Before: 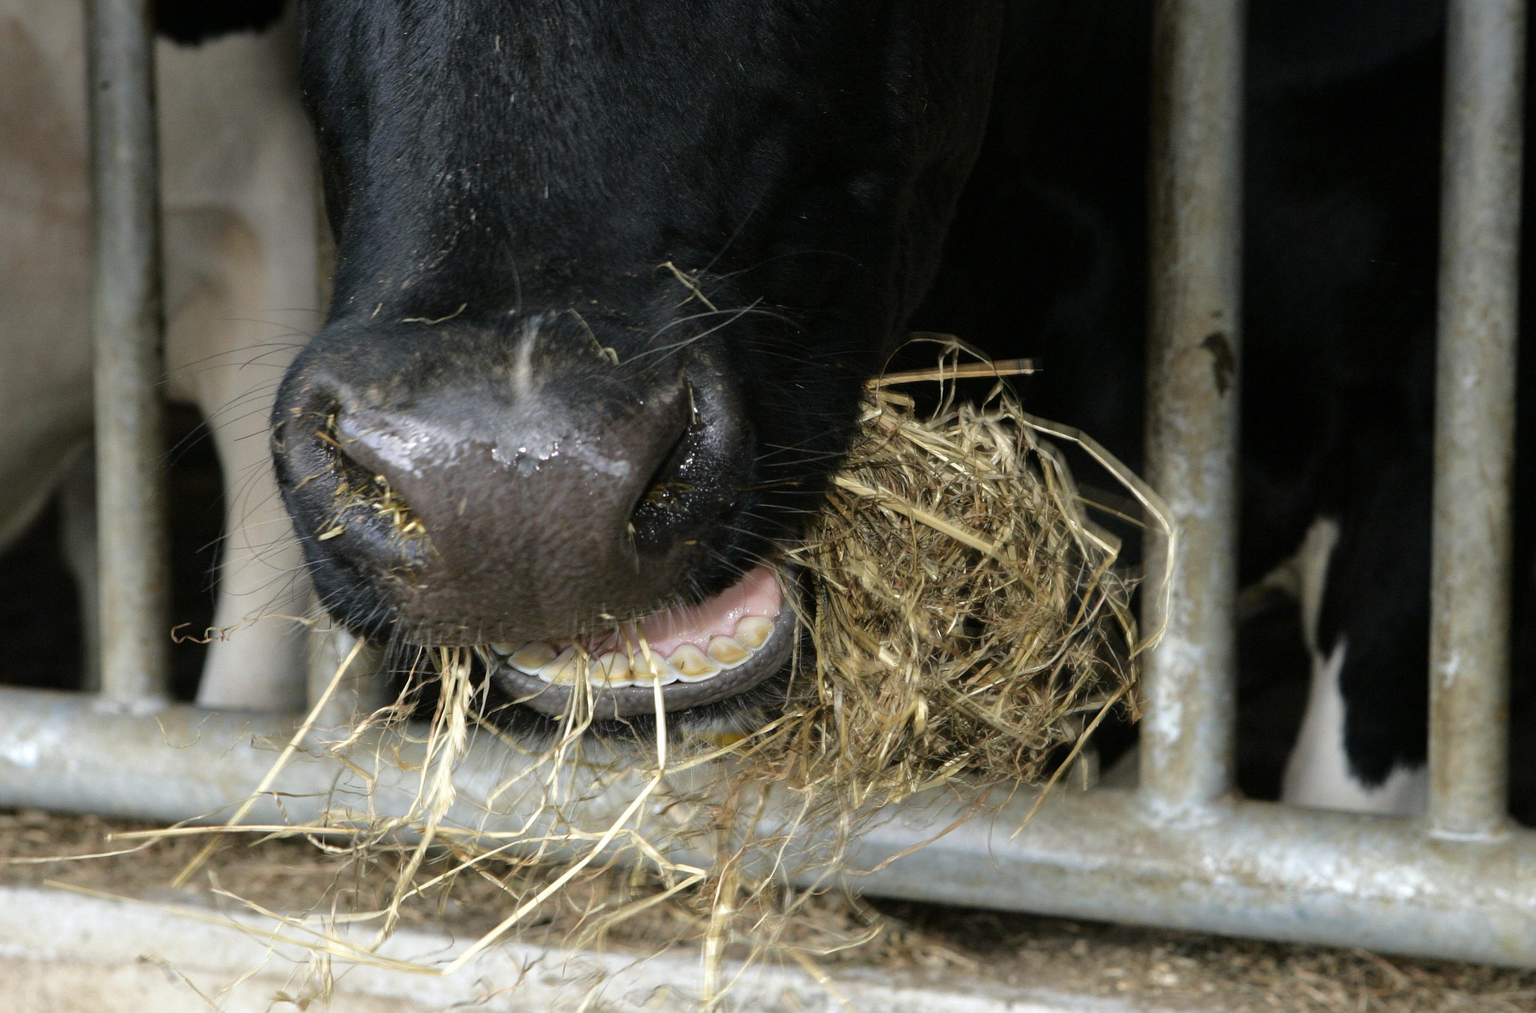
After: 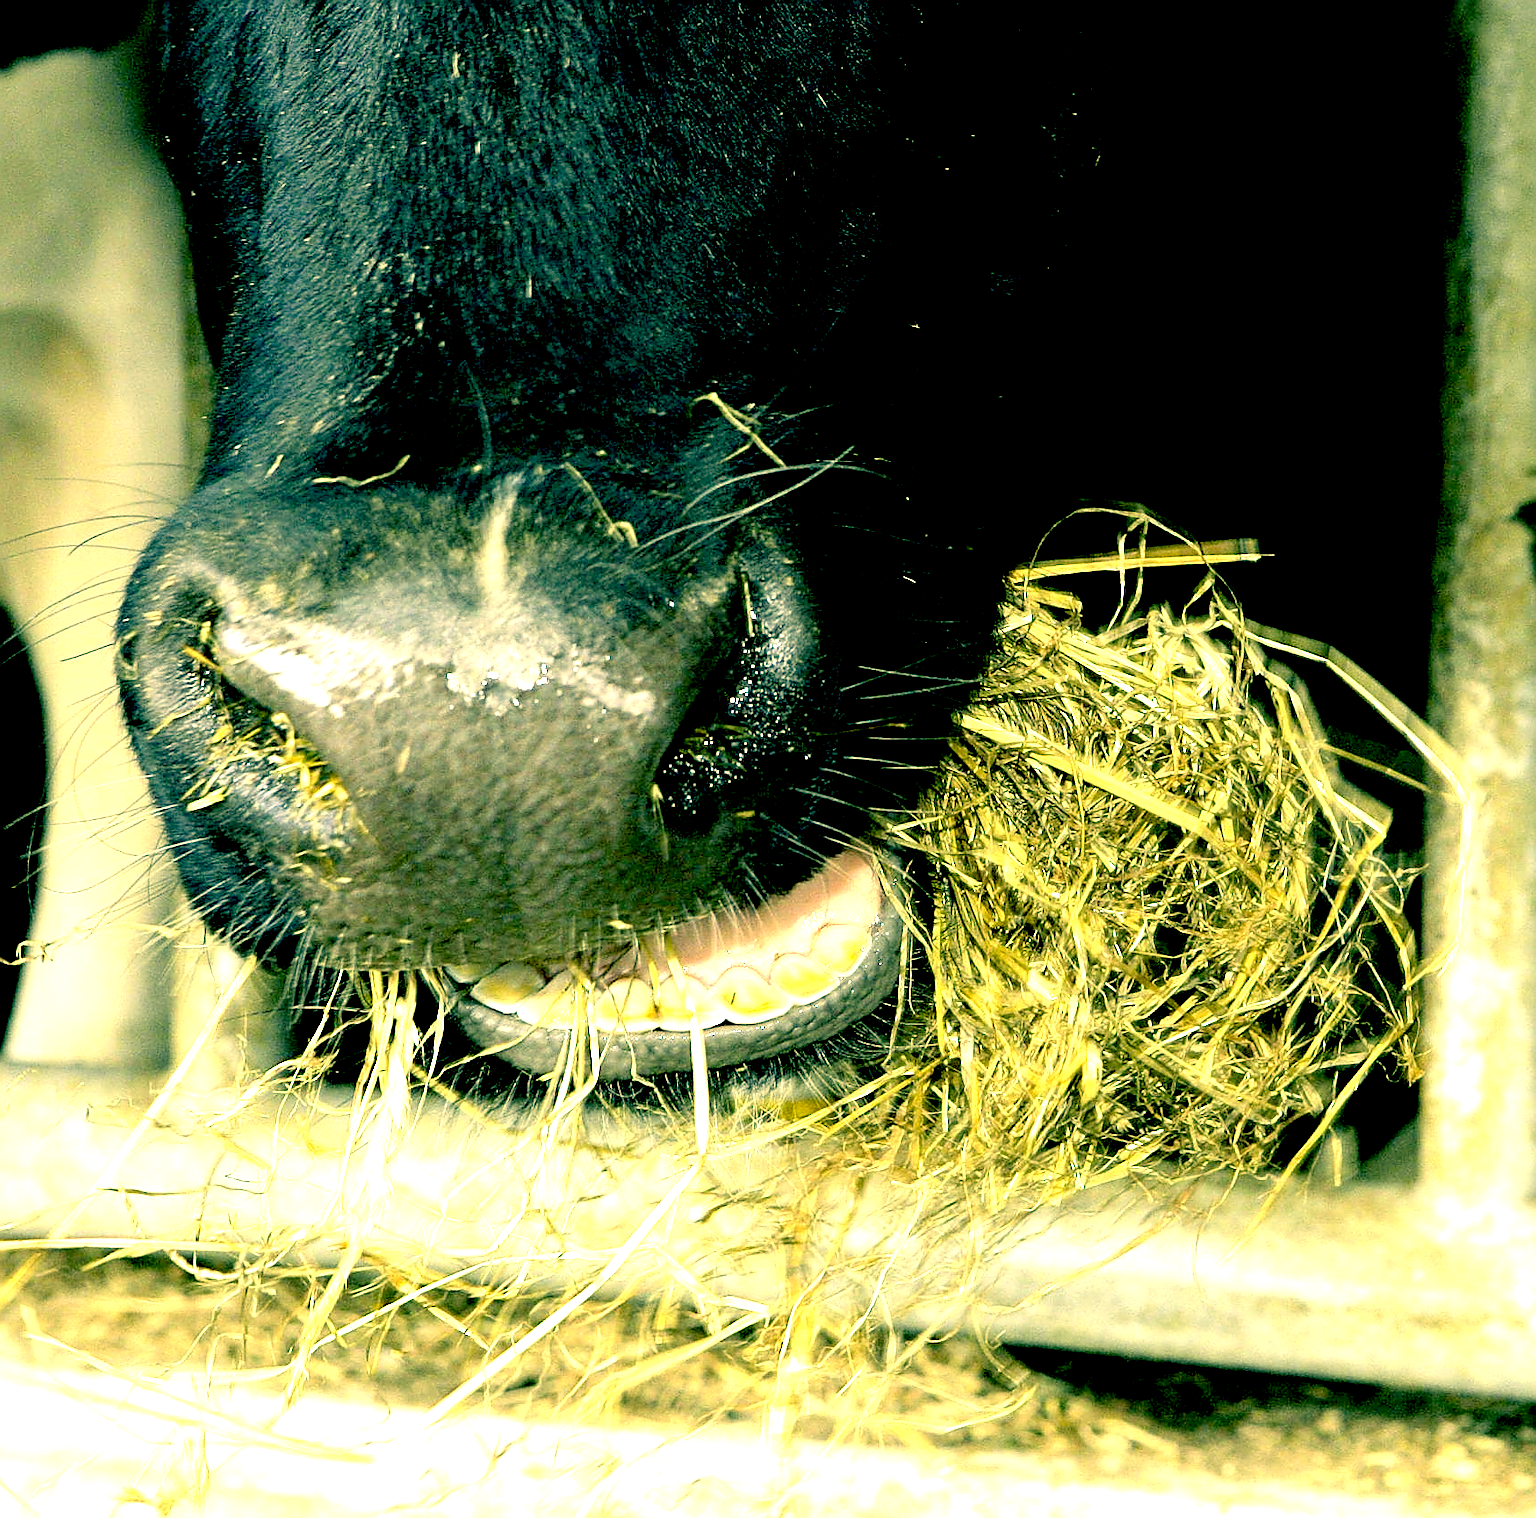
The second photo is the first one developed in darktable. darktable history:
crop and rotate: left 12.648%, right 20.685%
sharpen: radius 1.4, amount 1.25, threshold 0.7
exposure: black level correction 0.016, exposure 1.774 EV, compensate highlight preservation false
color correction: highlights a* 1.83, highlights b* 34.02, shadows a* -36.68, shadows b* -5.48
